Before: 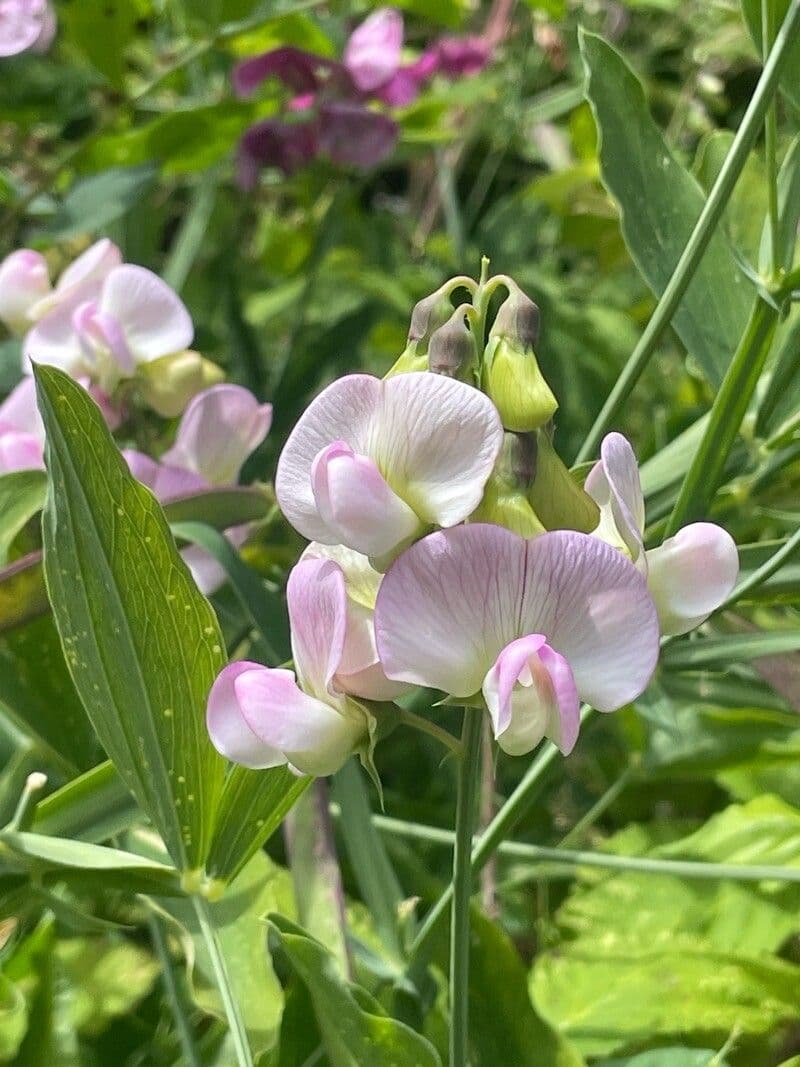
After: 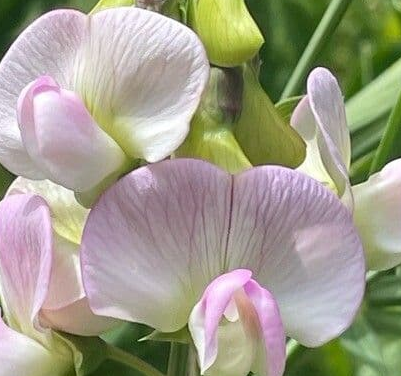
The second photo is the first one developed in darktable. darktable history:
crop: left 36.83%, top 34.3%, right 12.955%, bottom 30.378%
